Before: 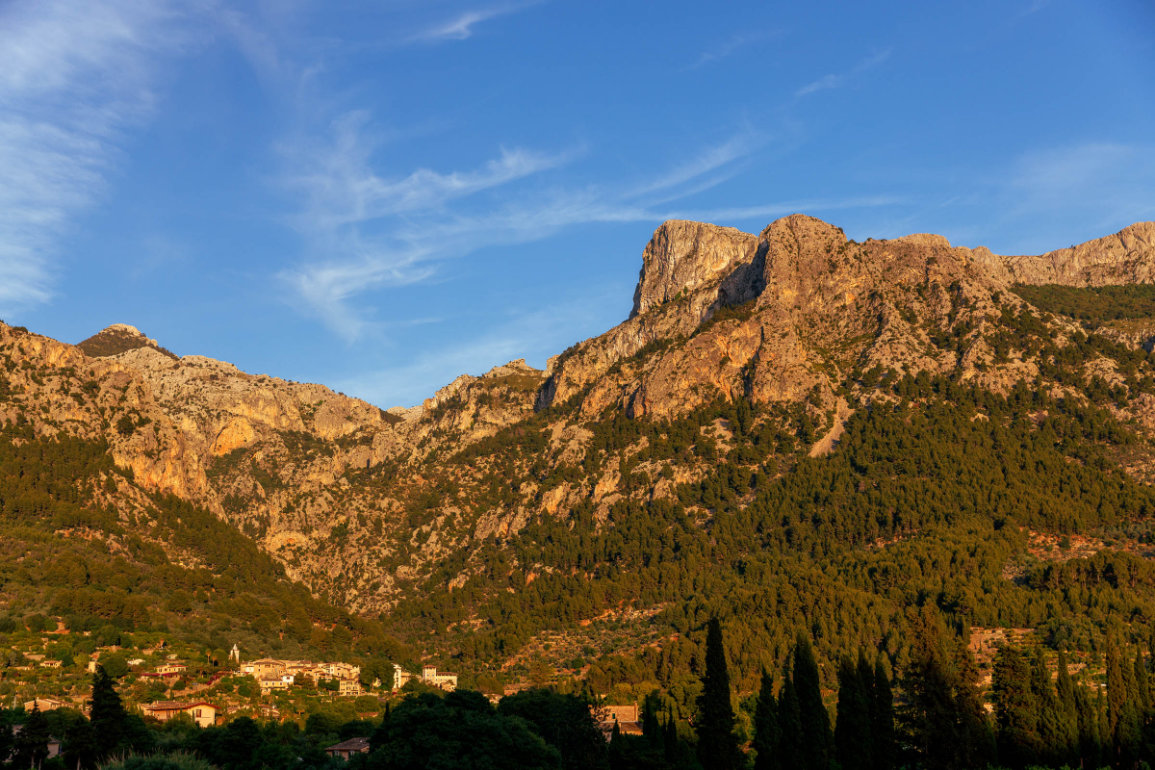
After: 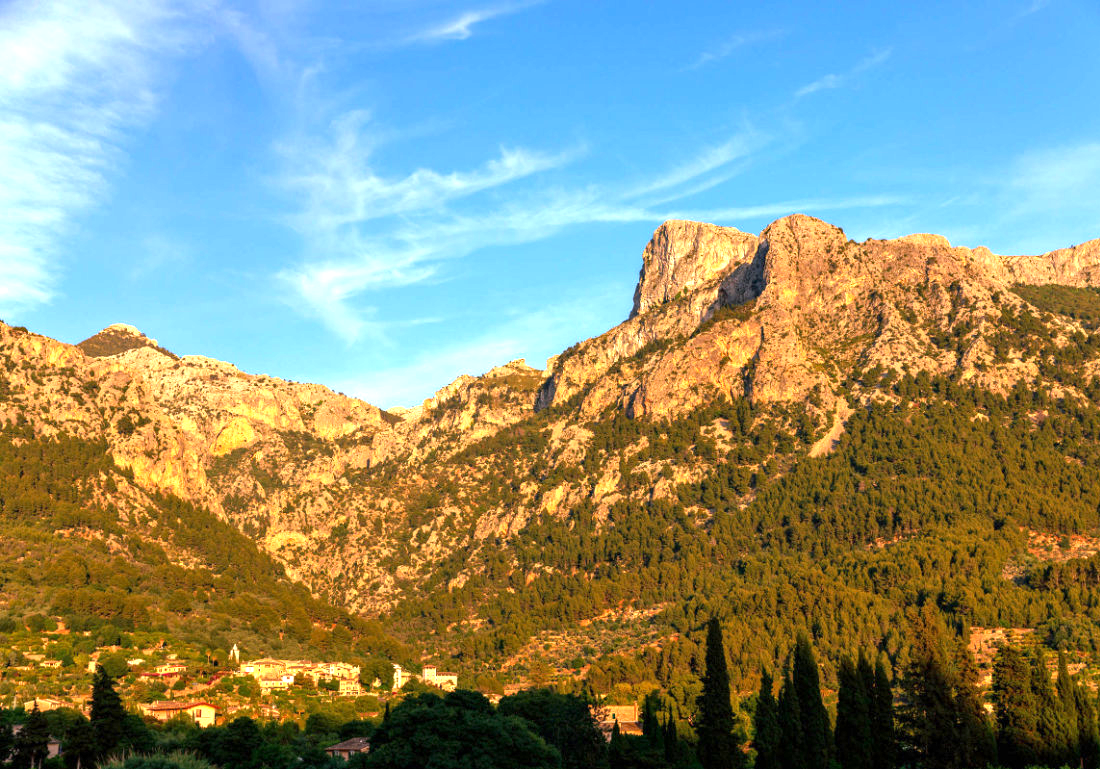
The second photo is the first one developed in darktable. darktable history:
crop: right 4.52%, bottom 0.016%
exposure: exposure 1.208 EV, compensate highlight preservation false
tone curve: preserve colors none
haze removal: compatibility mode true, adaptive false
